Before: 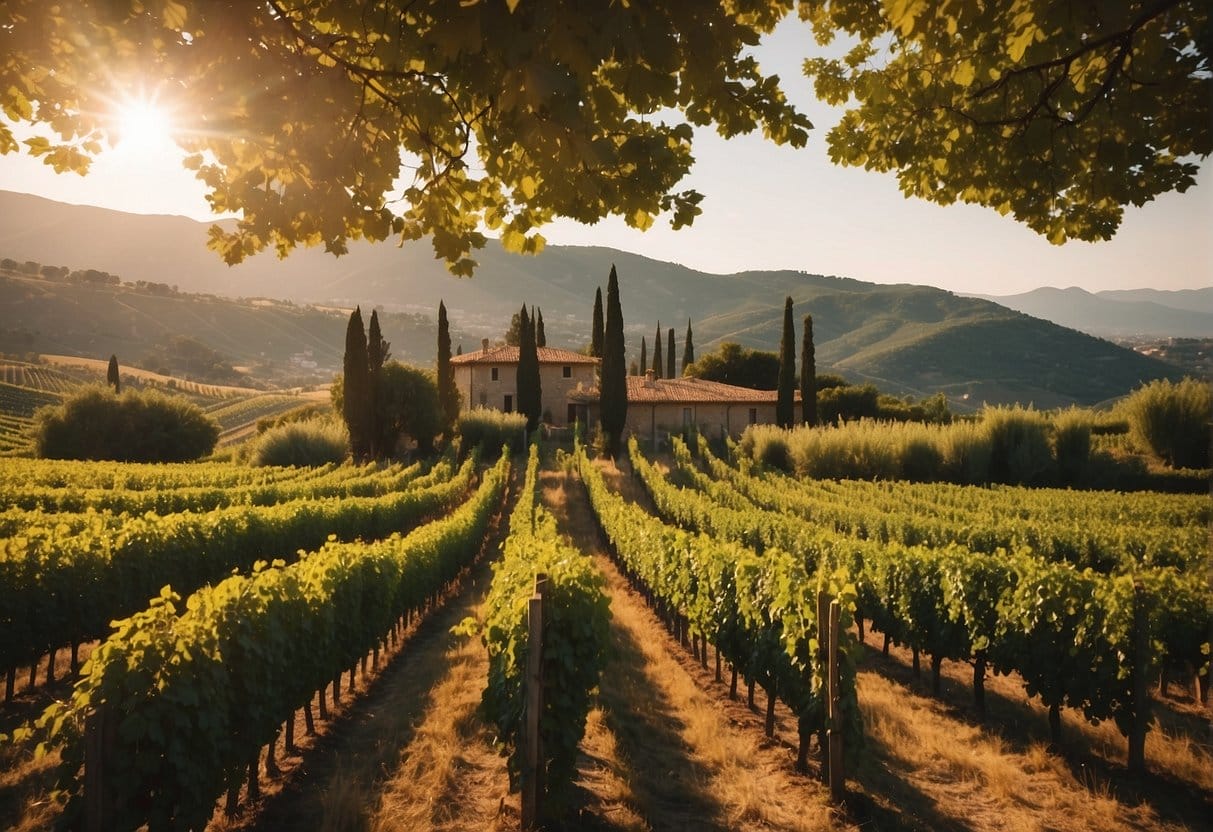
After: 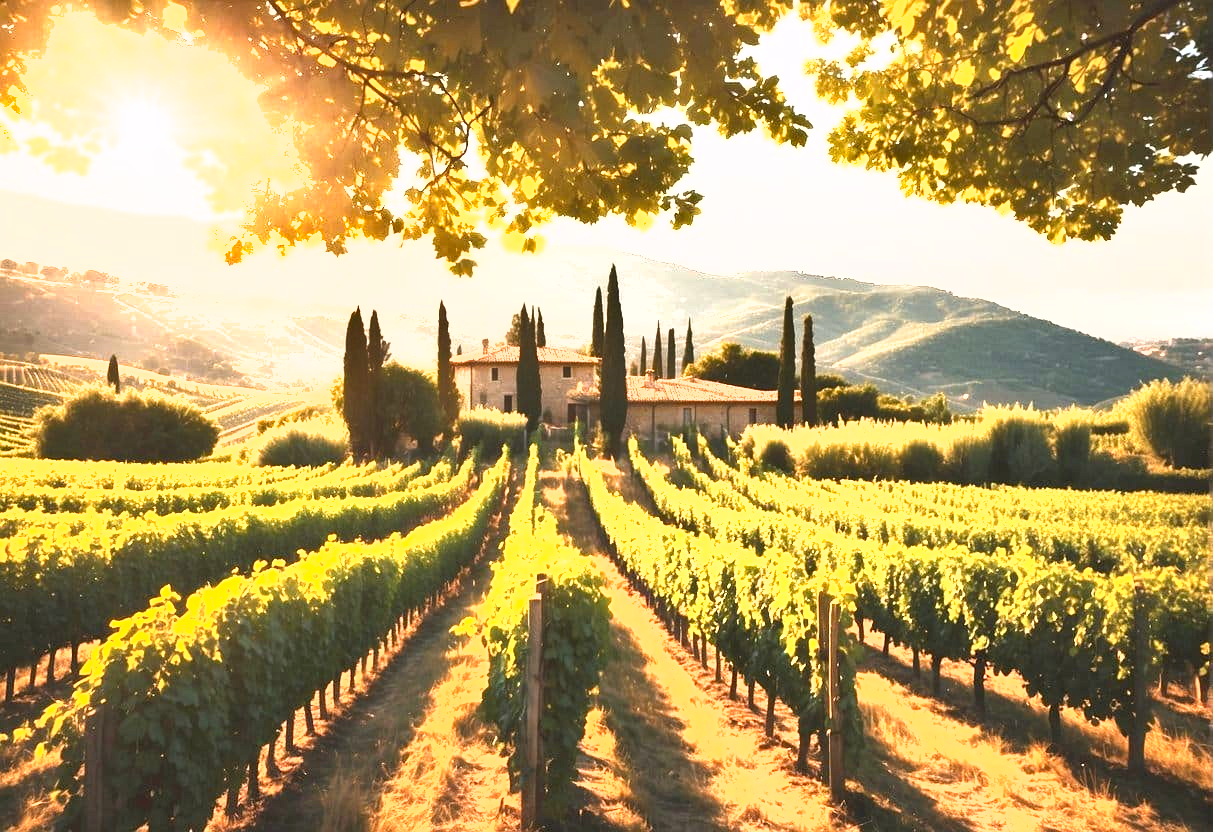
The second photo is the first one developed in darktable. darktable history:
color correction: highlights a* 3, highlights b* -1.46, shadows a* -0.113, shadows b* 2.39, saturation 0.98
shadows and highlights: low approximation 0.01, soften with gaussian
exposure: exposure 2.276 EV, compensate highlight preservation false
